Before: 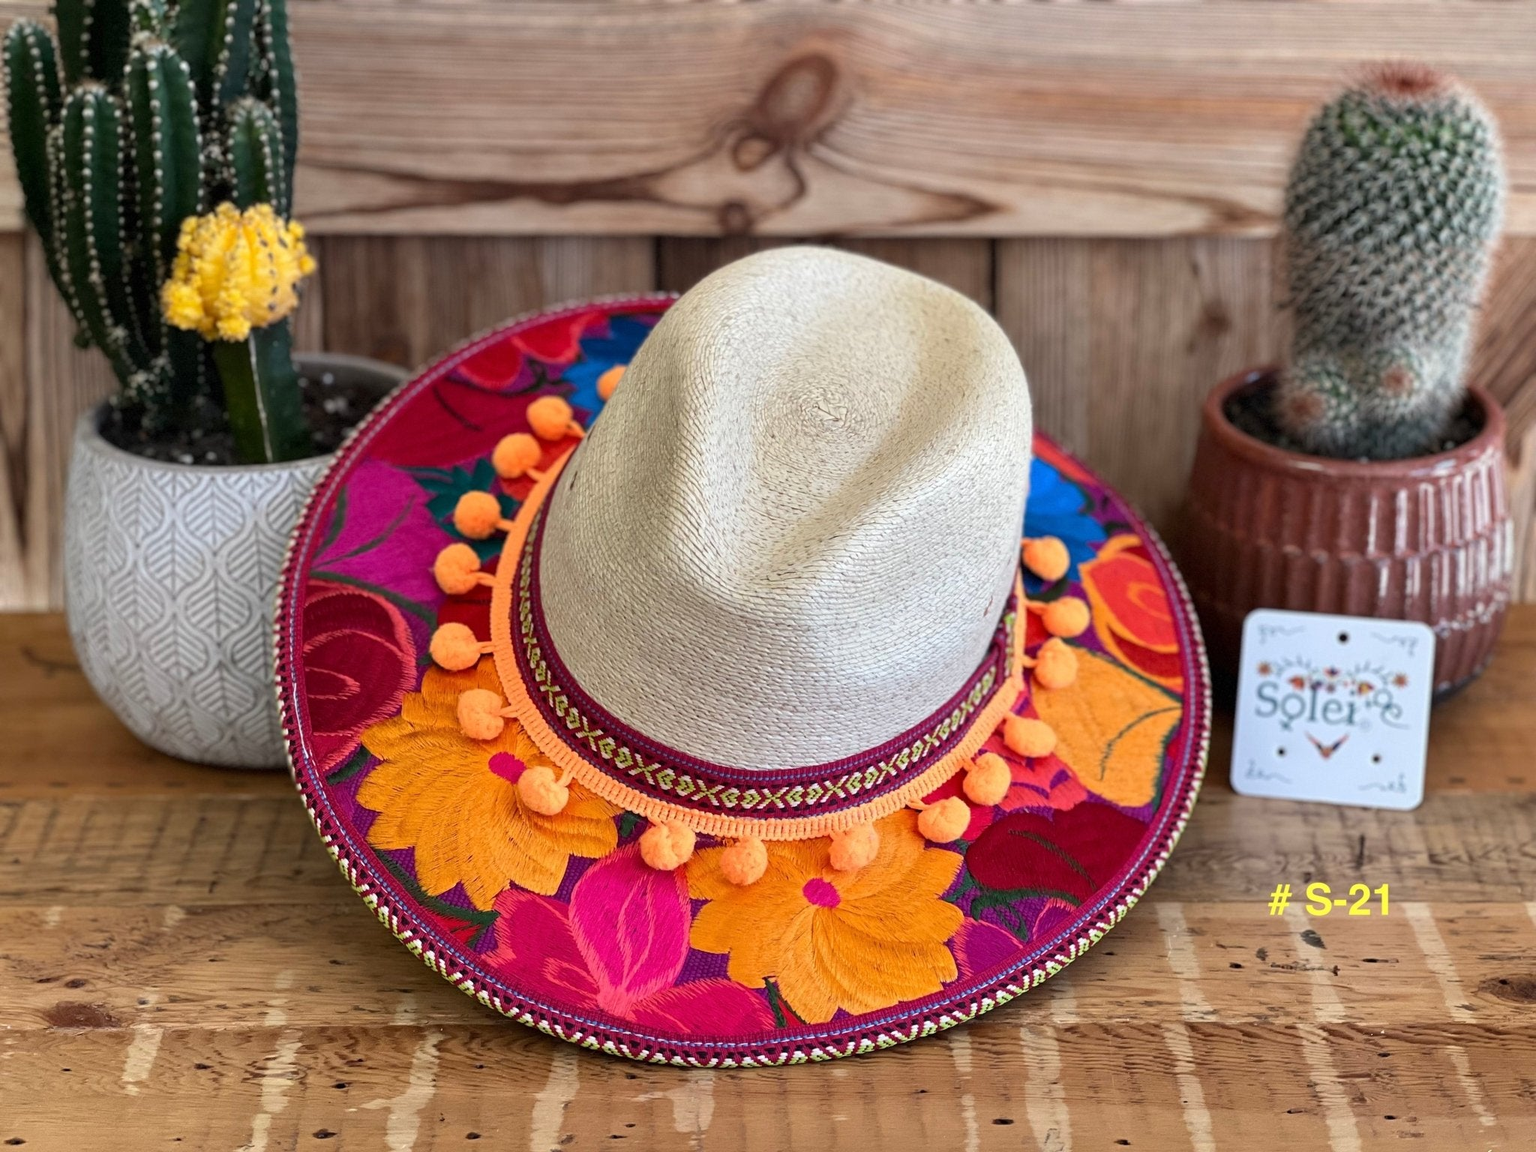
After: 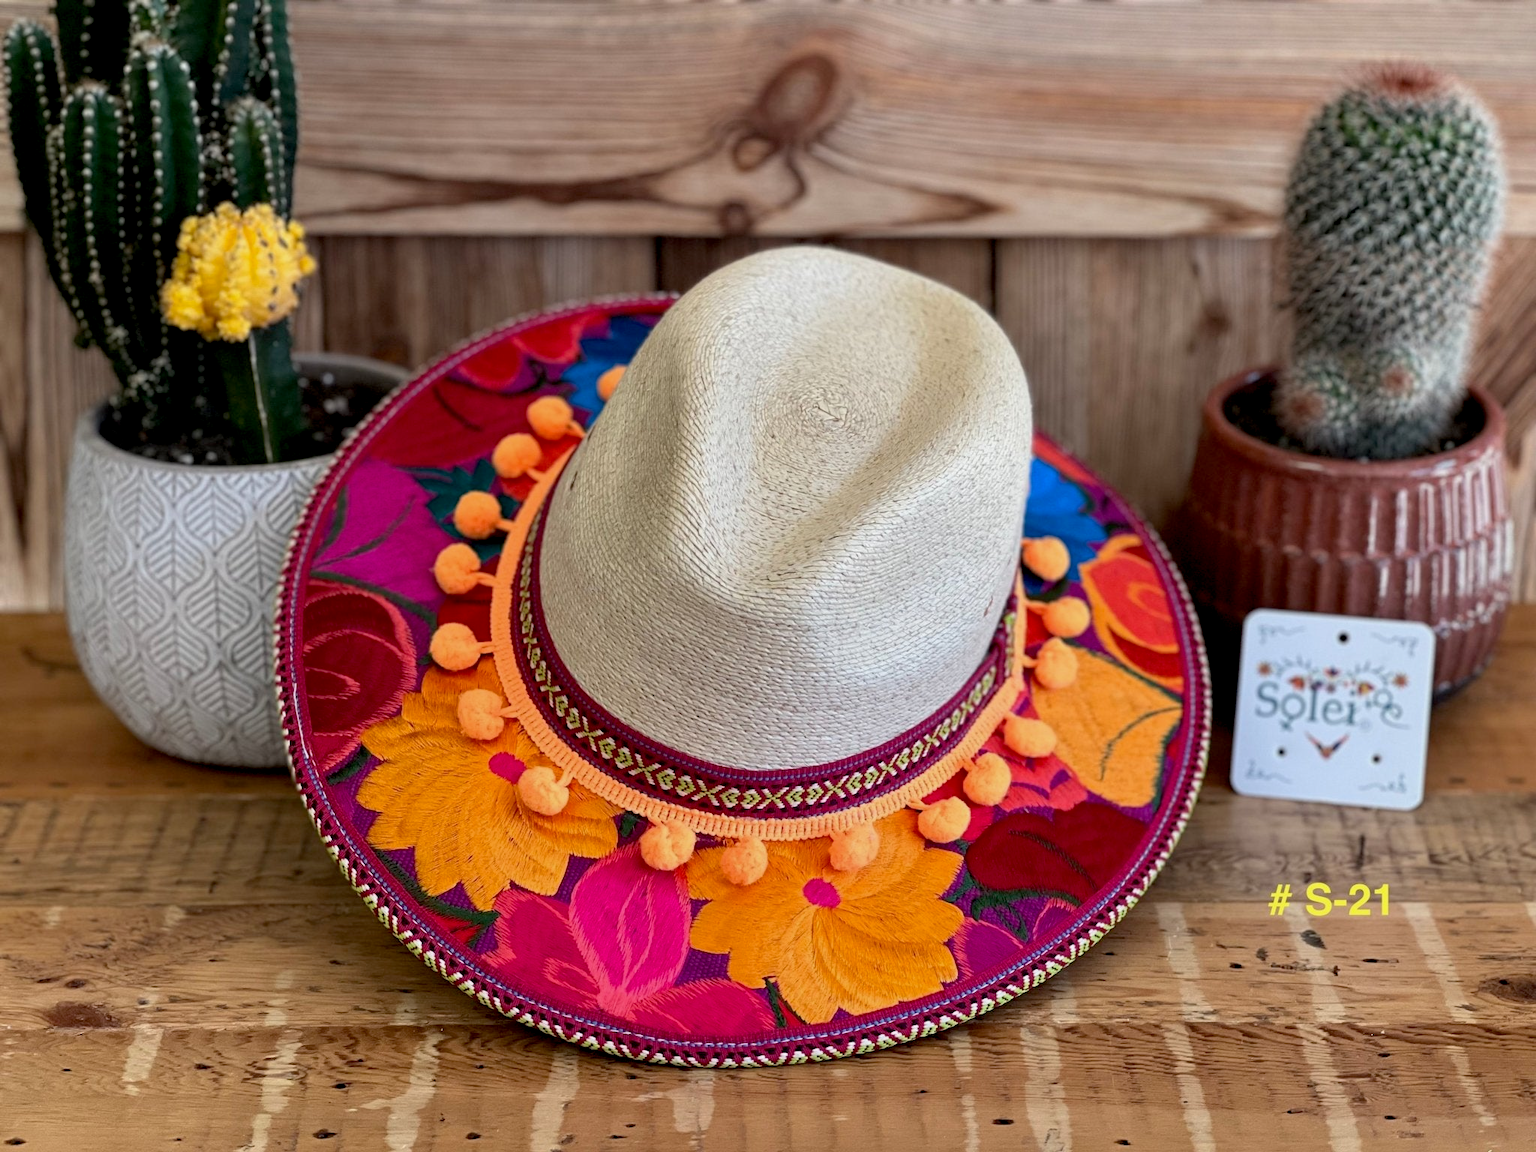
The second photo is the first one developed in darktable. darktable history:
exposure: black level correction 0.009, exposure -0.161 EV, compensate highlight preservation false
